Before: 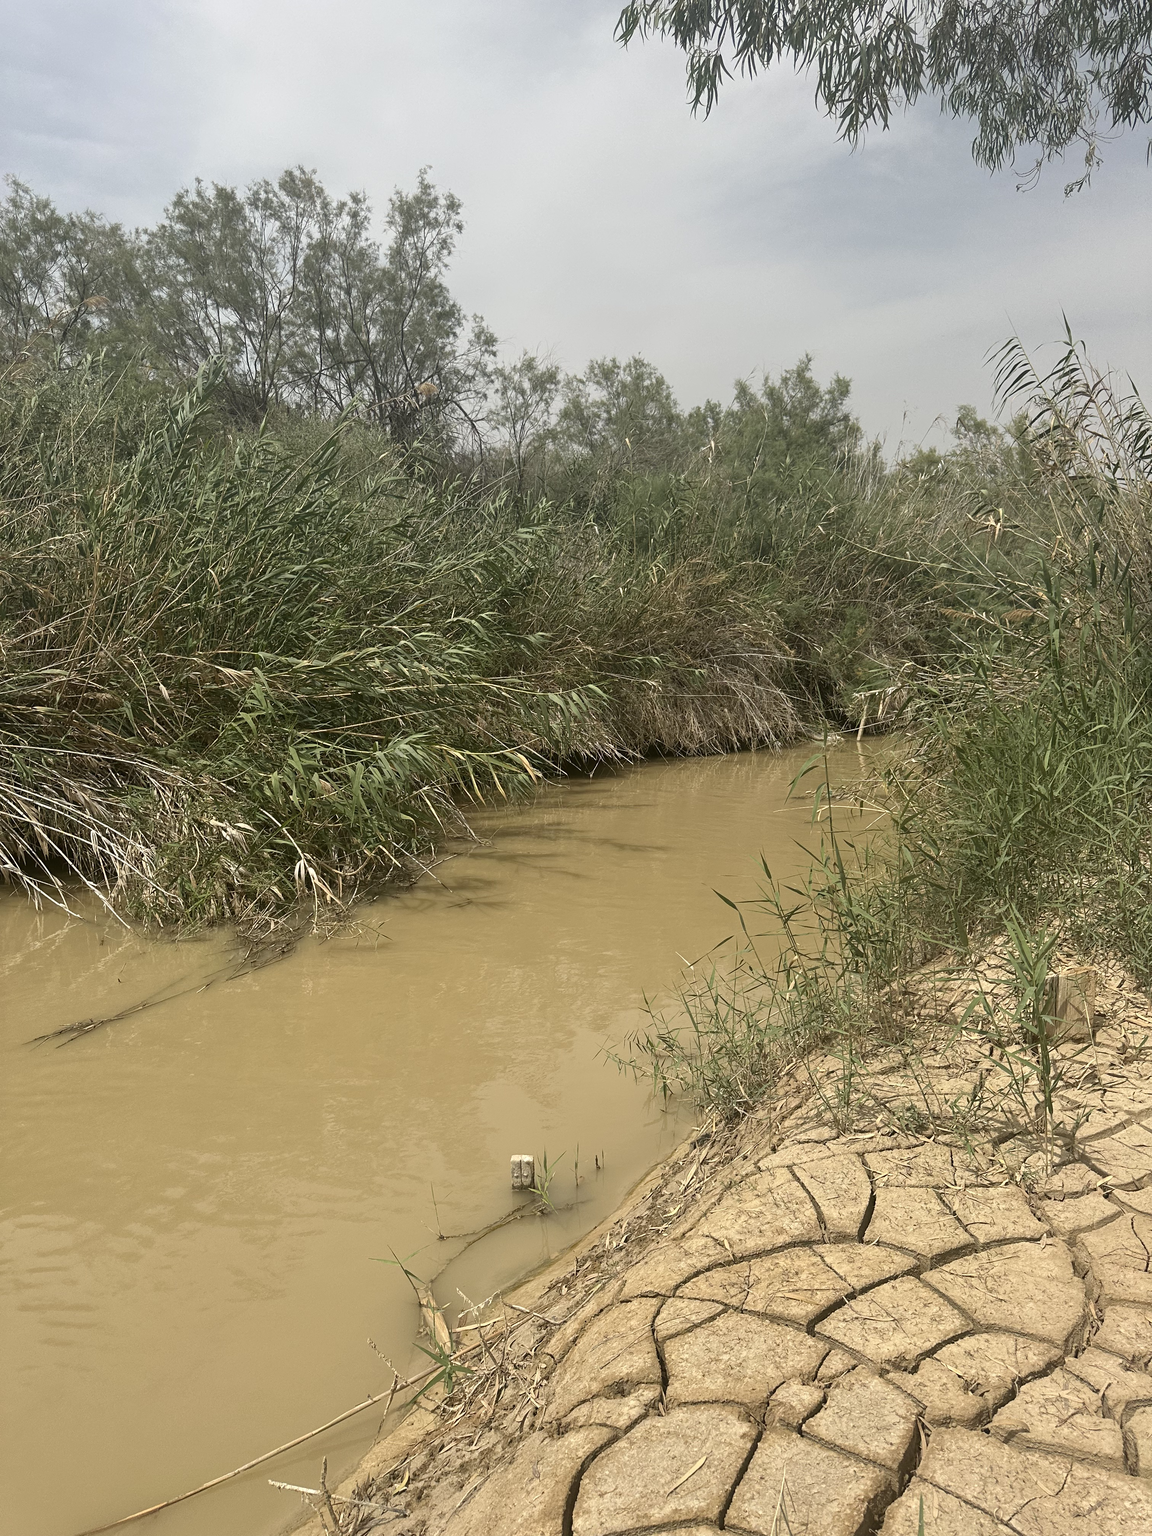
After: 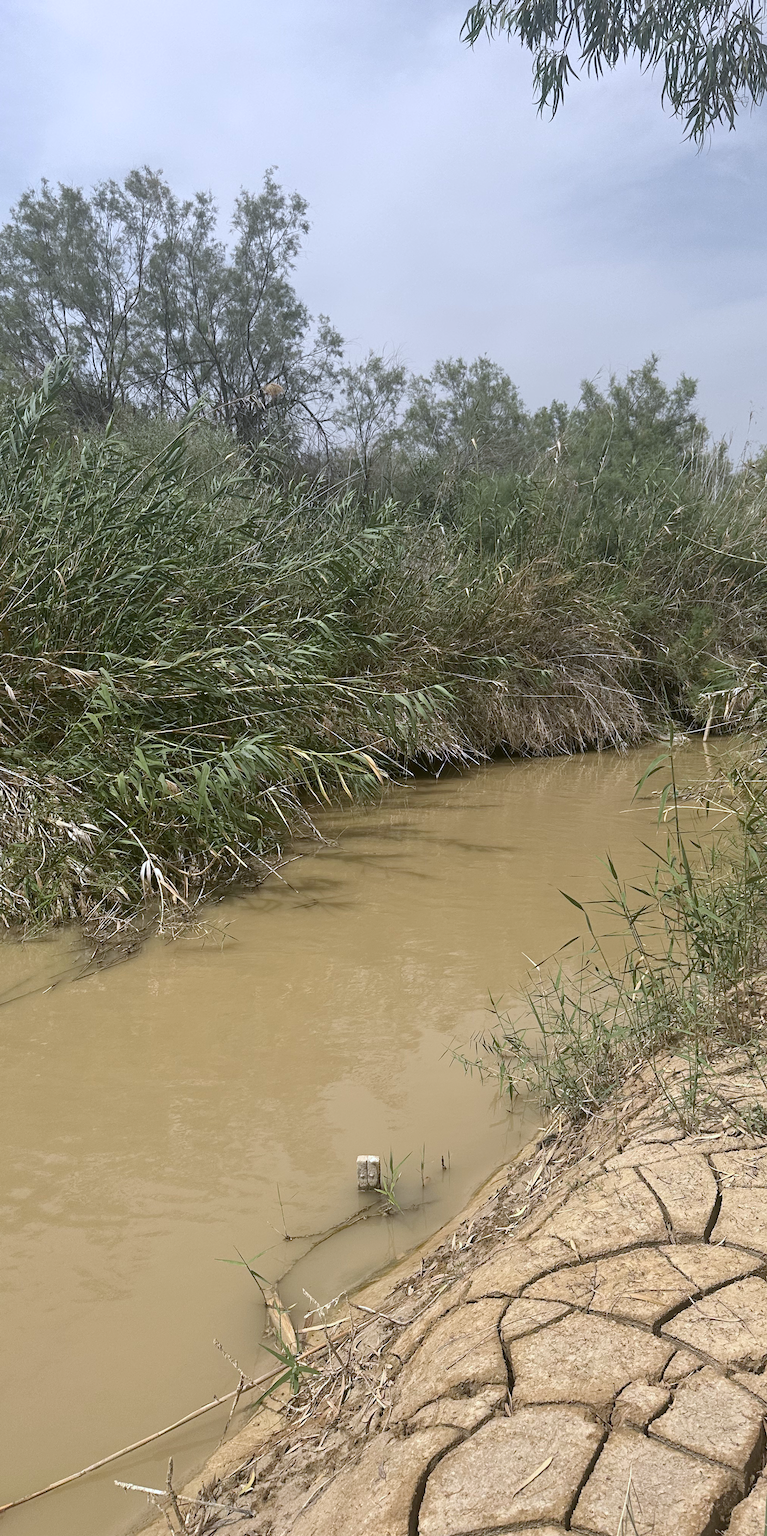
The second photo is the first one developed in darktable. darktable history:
white balance: red 0.967, blue 1.119, emerald 0.756
crop and rotate: left 13.409%, right 19.924%
